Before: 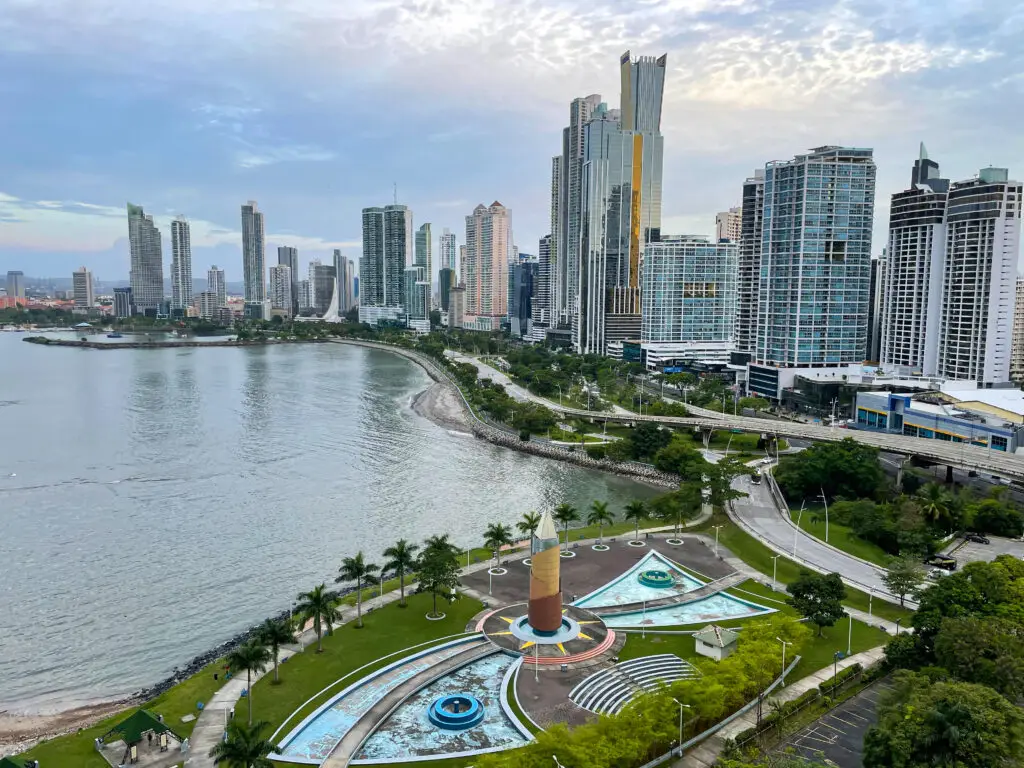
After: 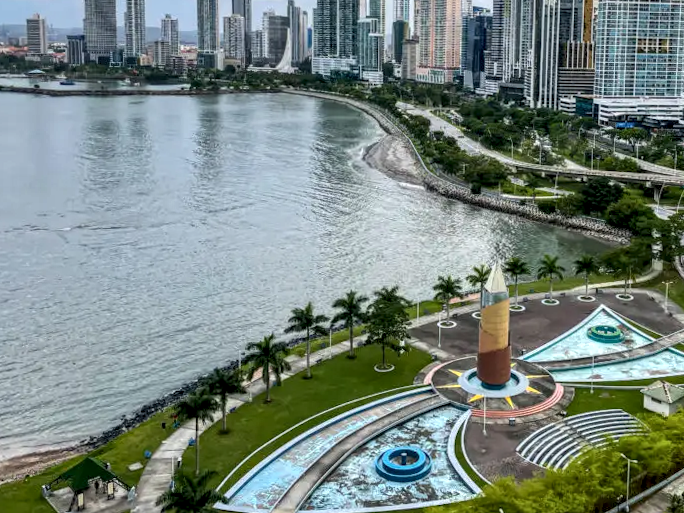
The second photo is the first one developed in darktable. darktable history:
crop and rotate: angle -0.82°, left 3.85%, top 31.828%, right 27.992%
local contrast: highlights 25%, detail 150%
